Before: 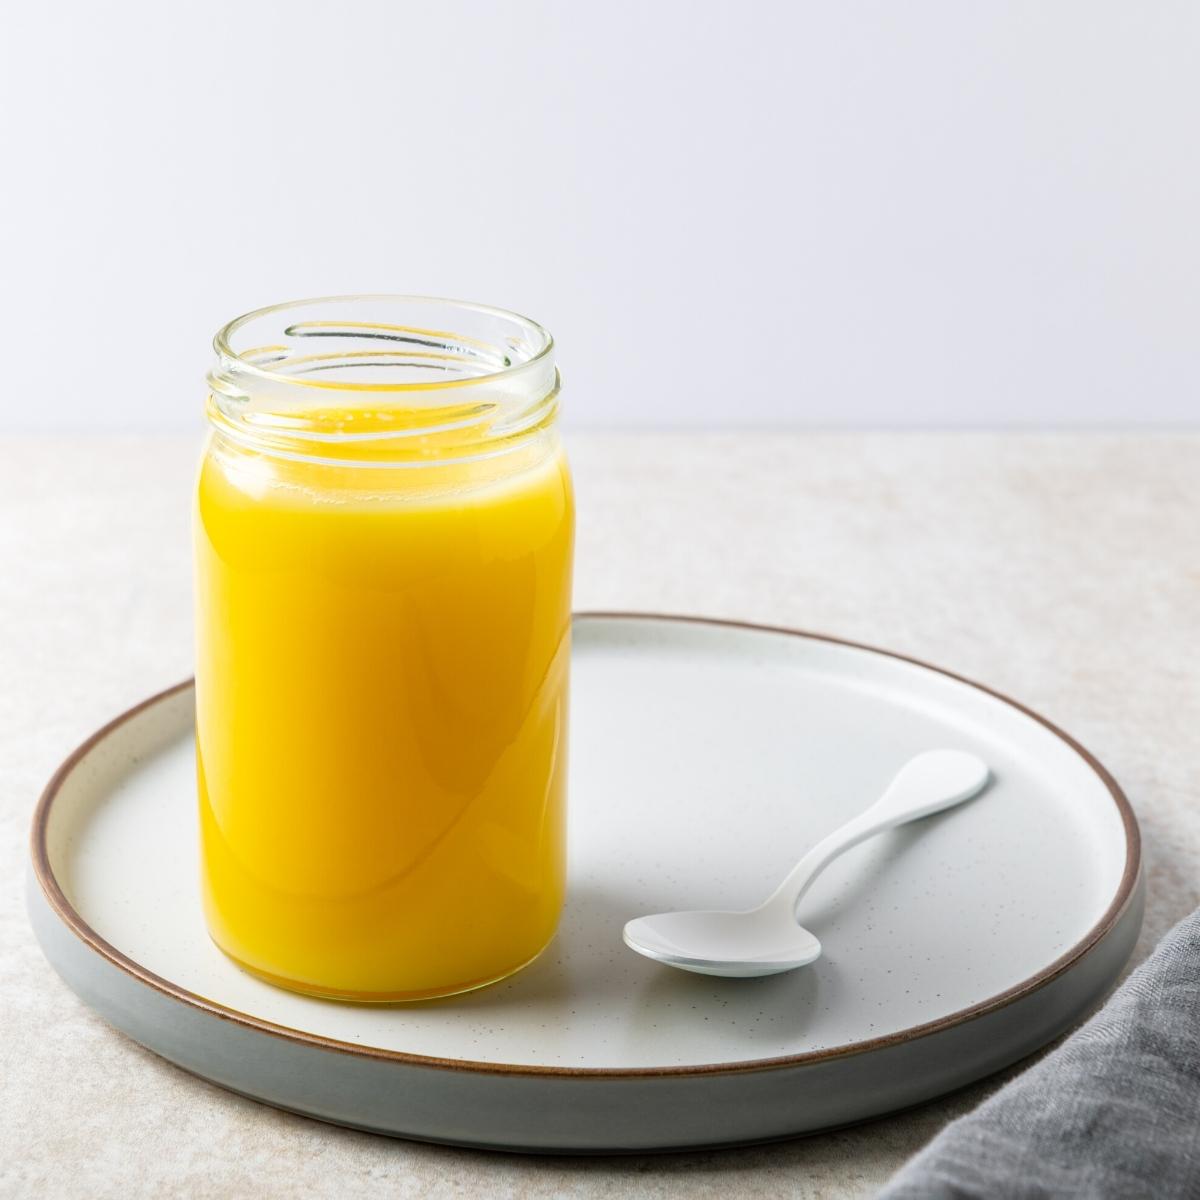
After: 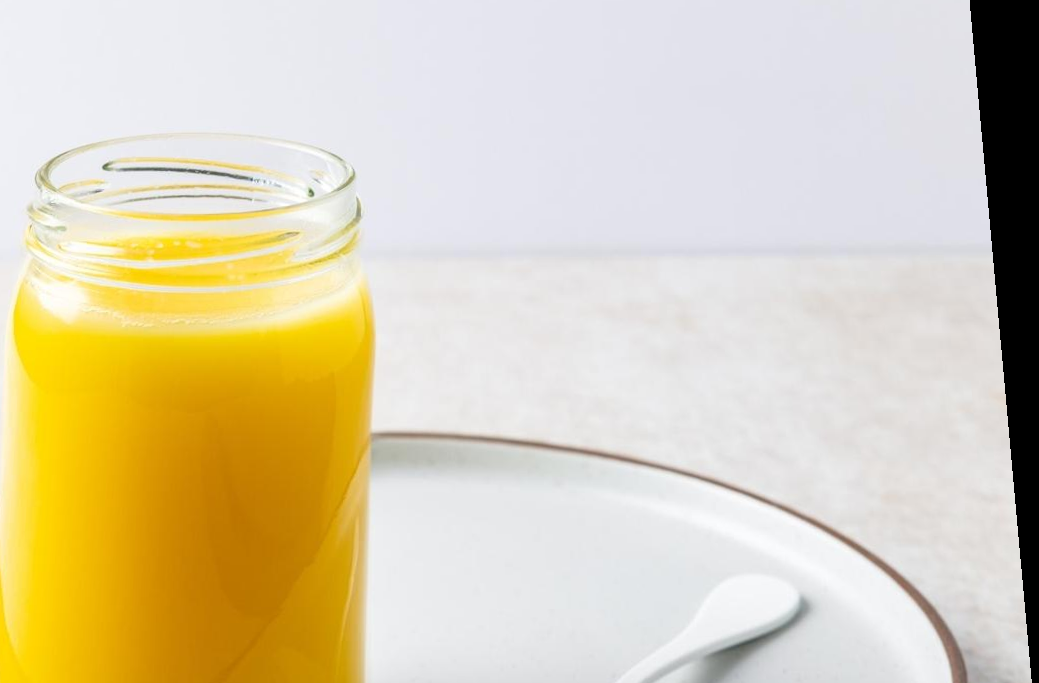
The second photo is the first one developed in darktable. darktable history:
crop: left 18.38%, top 11.092%, right 2.134%, bottom 33.217%
rotate and perspective: rotation 0.128°, lens shift (vertical) -0.181, lens shift (horizontal) -0.044, shear 0.001, automatic cropping off
